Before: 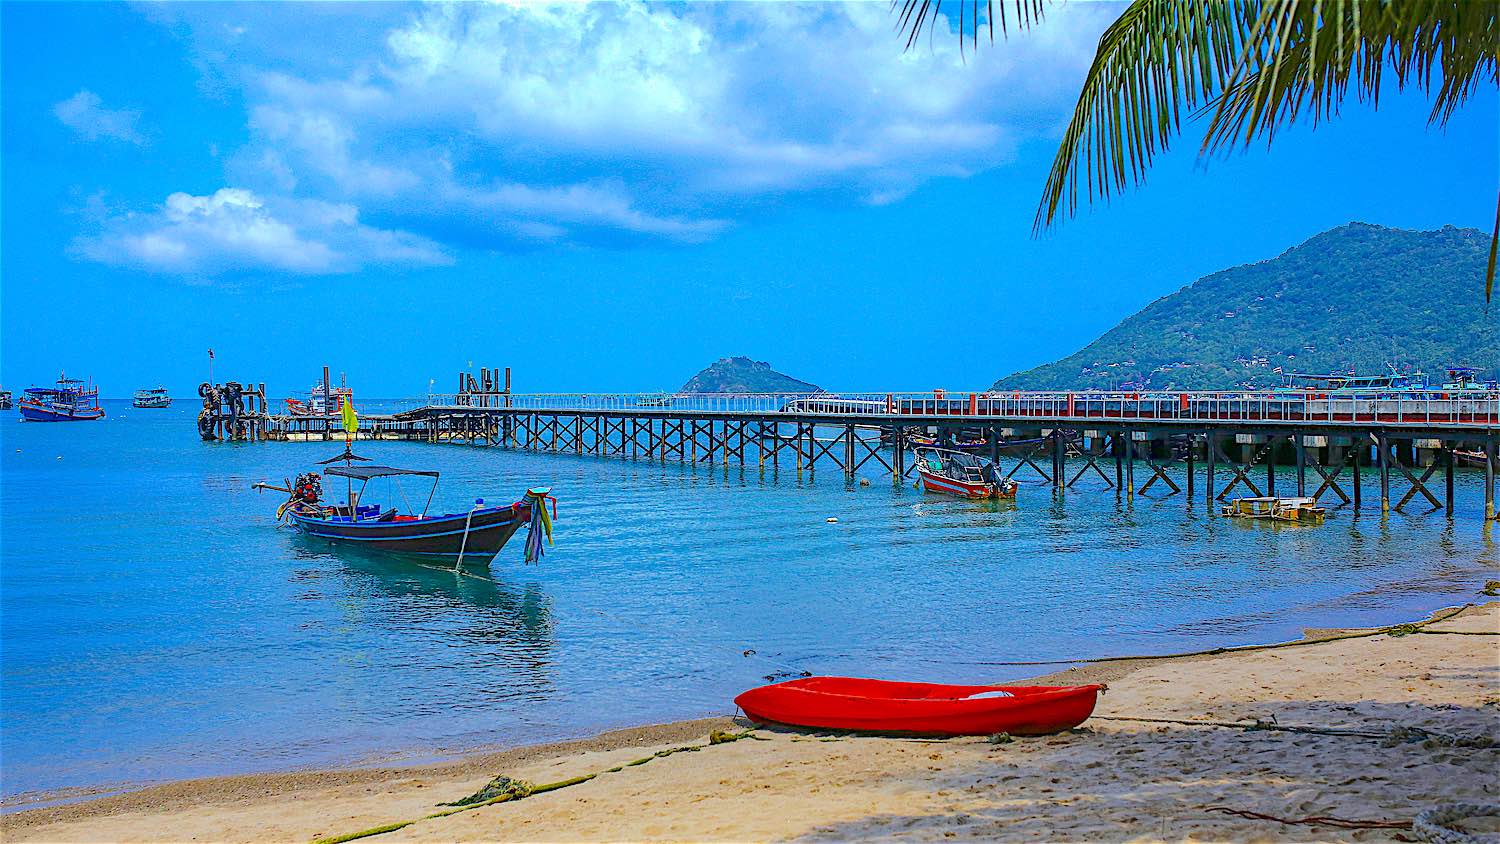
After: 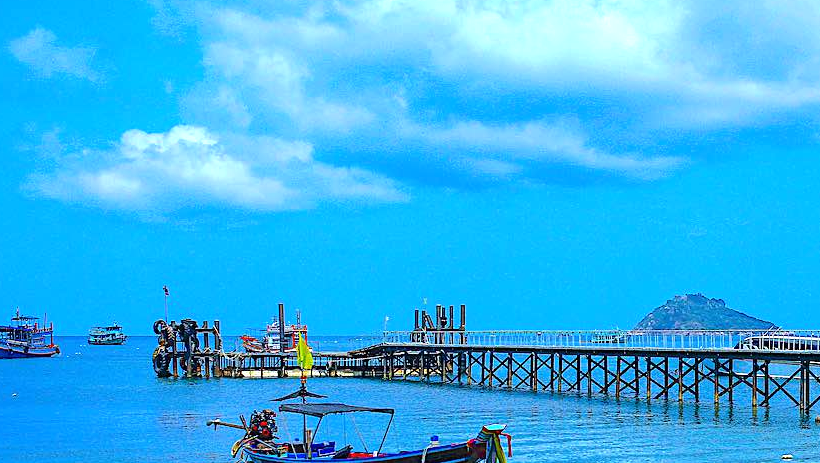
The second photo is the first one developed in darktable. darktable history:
crop and rotate: left 3.047%, top 7.509%, right 42.236%, bottom 37.598%
tone equalizer: -8 EV -0.417 EV, -7 EV -0.389 EV, -6 EV -0.333 EV, -5 EV -0.222 EV, -3 EV 0.222 EV, -2 EV 0.333 EV, -1 EV 0.389 EV, +0 EV 0.417 EV, edges refinement/feathering 500, mask exposure compensation -1.57 EV, preserve details no
